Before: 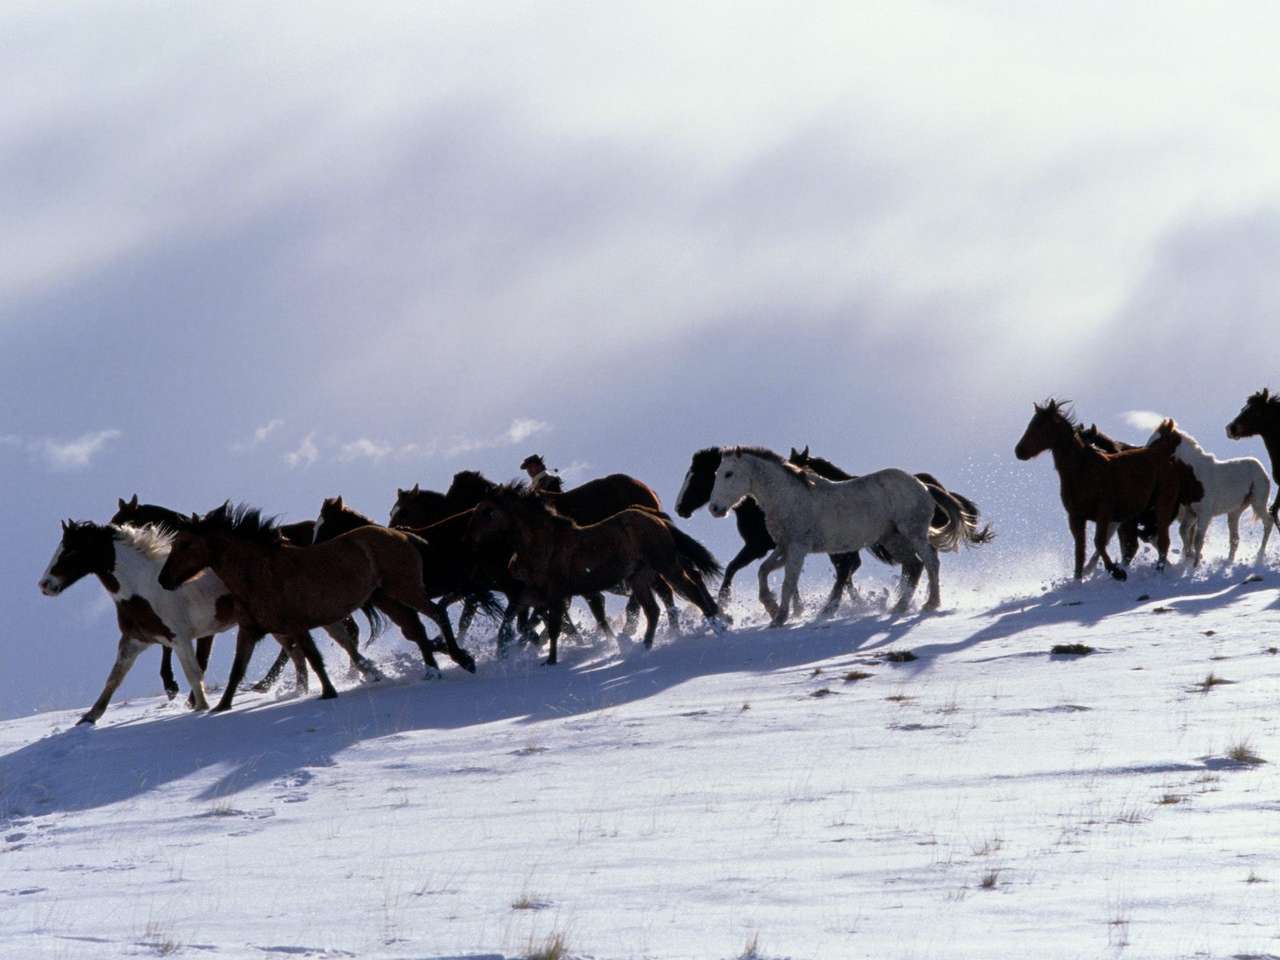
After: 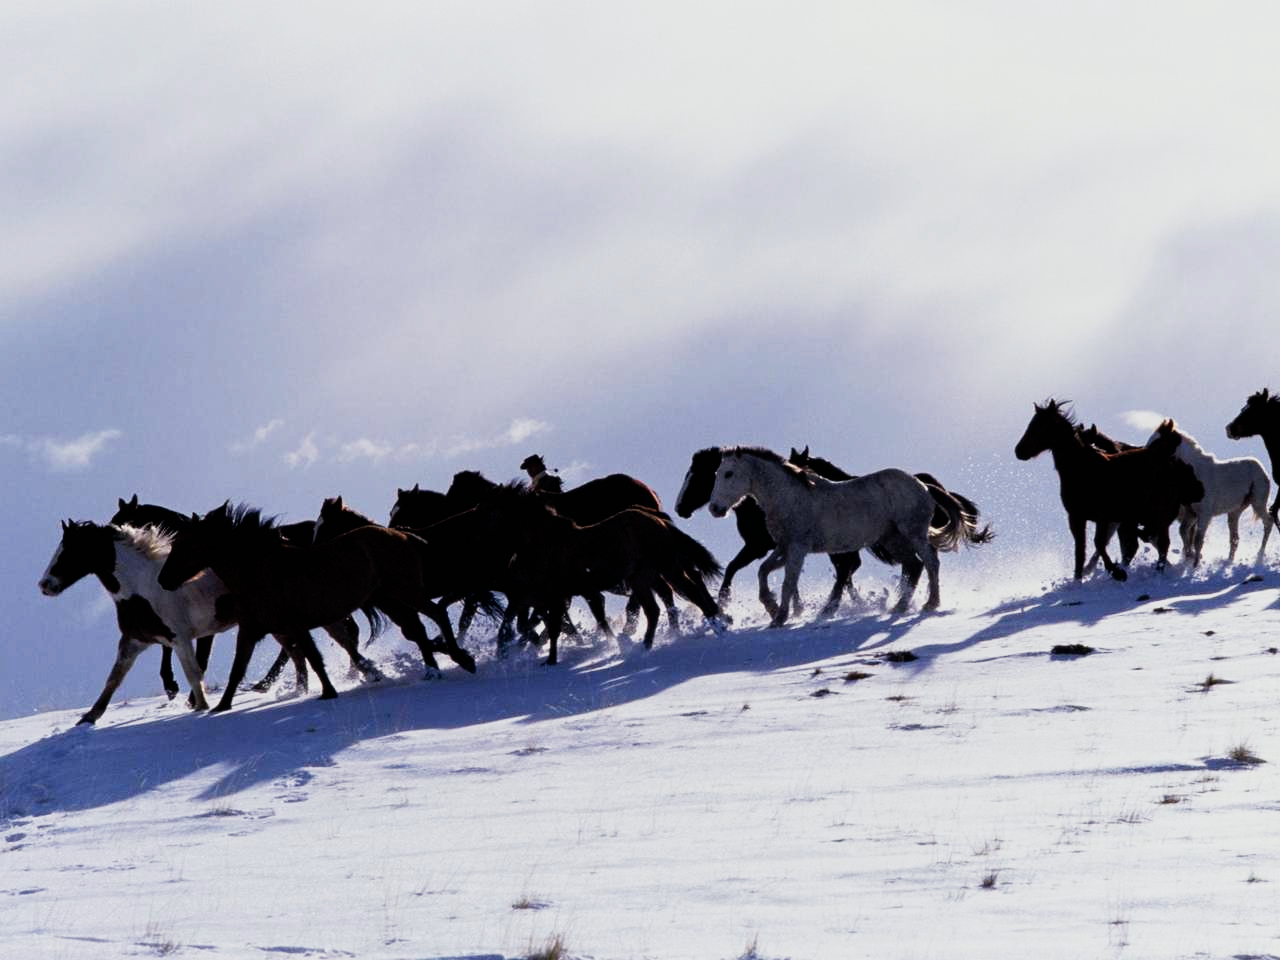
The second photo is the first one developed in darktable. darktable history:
color balance: gamma [0.9, 0.988, 0.975, 1.025], gain [1.05, 1, 1, 1]
sigmoid: contrast 1.7, skew 0.1, preserve hue 0%, red attenuation 0.1, red rotation 0.035, green attenuation 0.1, green rotation -0.017, blue attenuation 0.15, blue rotation -0.052, base primaries Rec2020
